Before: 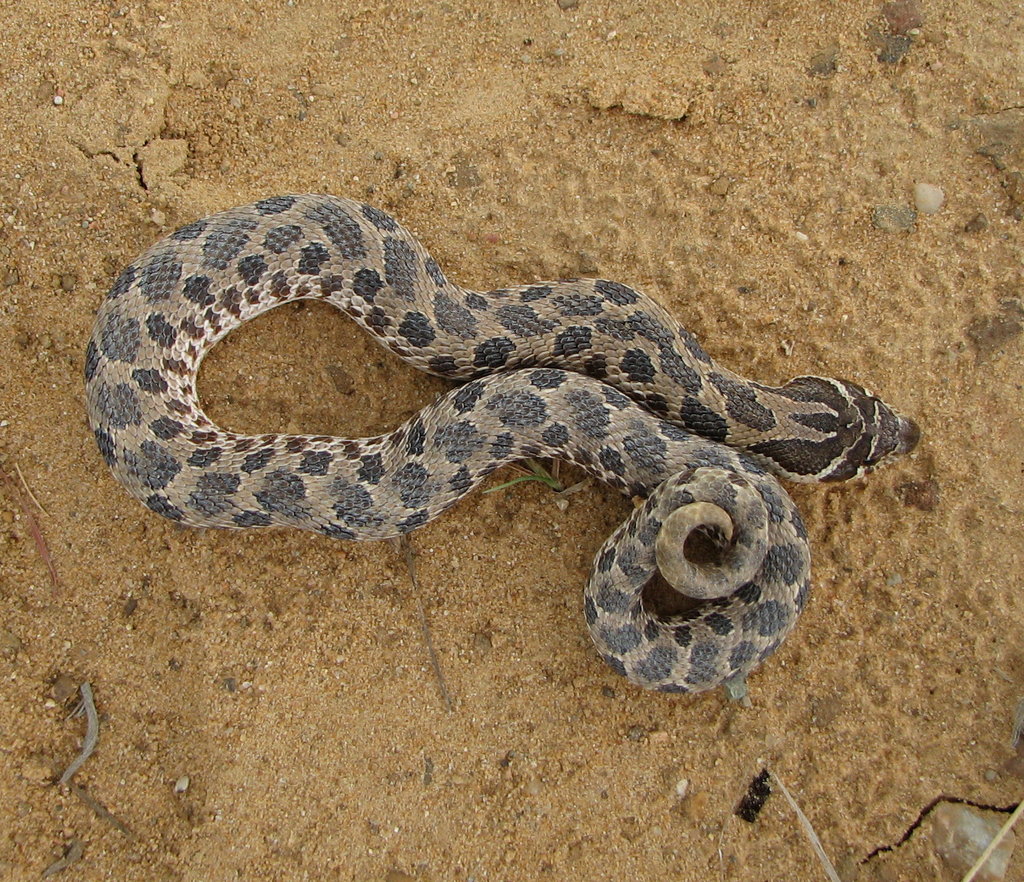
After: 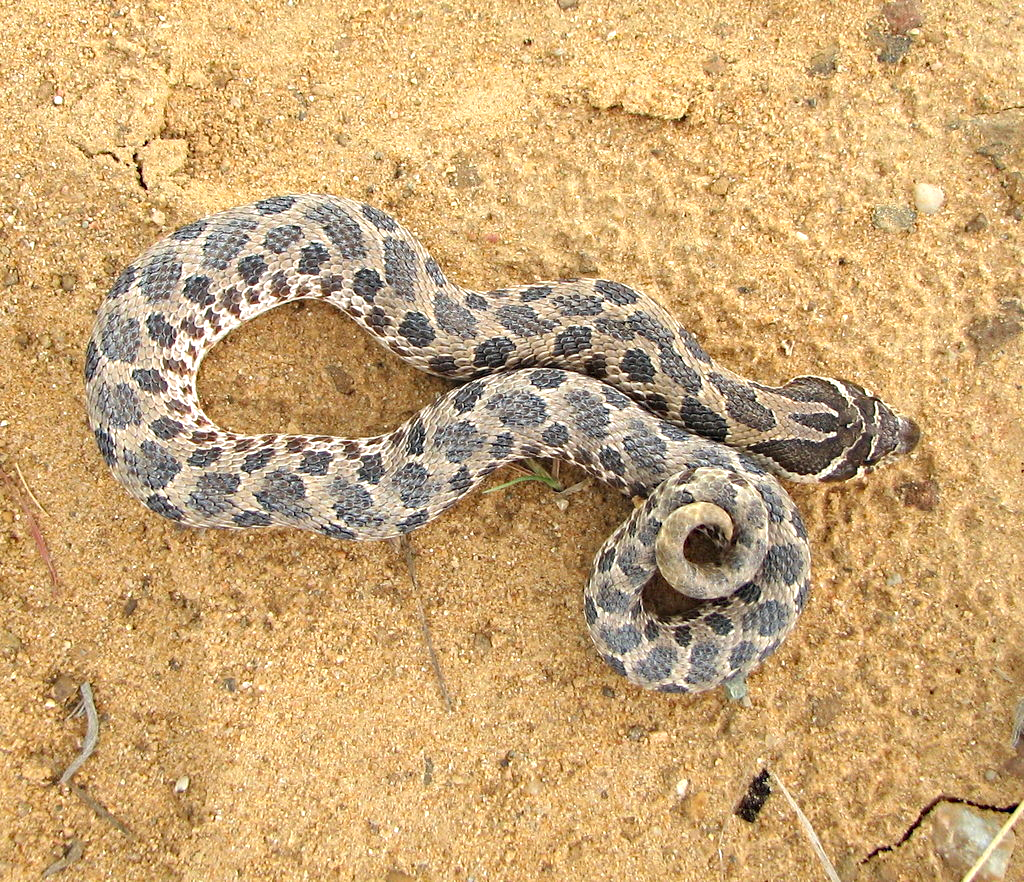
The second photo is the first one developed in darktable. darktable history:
haze removal: compatibility mode true, adaptive false
exposure: black level correction 0, exposure 1.1 EV, compensate exposure bias true, compensate highlight preservation false
